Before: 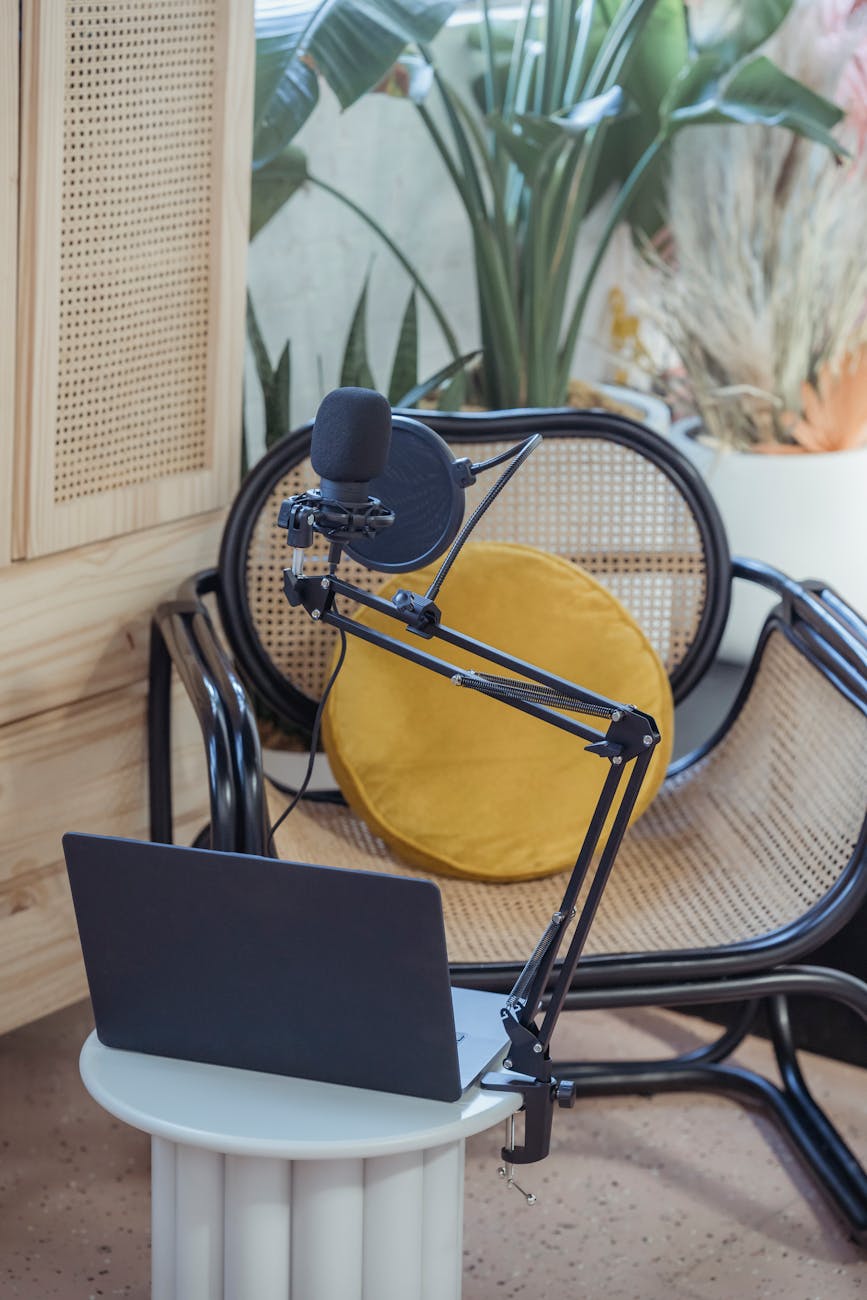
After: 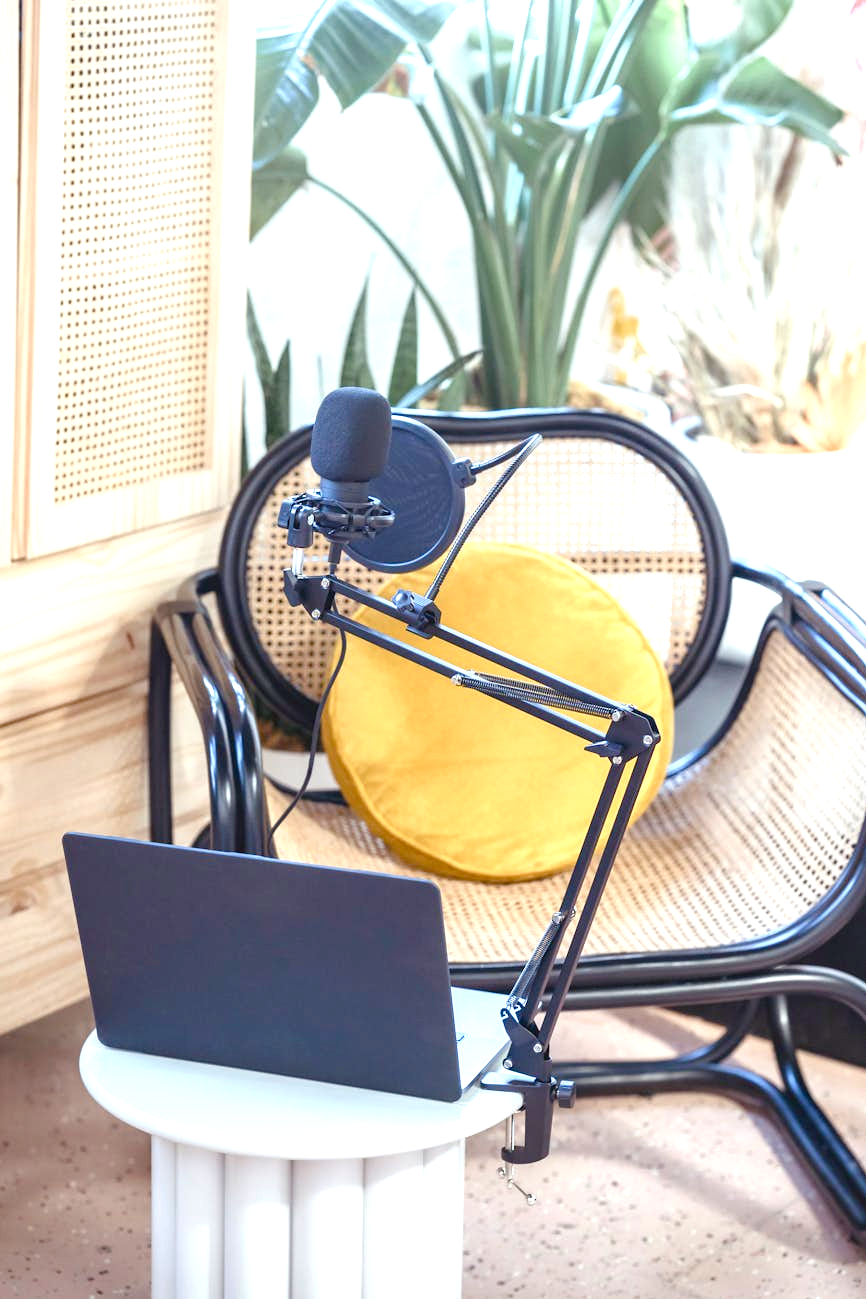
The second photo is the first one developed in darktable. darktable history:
contrast brightness saturation: saturation -0.062
exposure: black level correction 0, exposure 1.39 EV, compensate exposure bias true, compensate highlight preservation false
color balance rgb: perceptual saturation grading › global saturation 20%, perceptual saturation grading › highlights -25.287%, perceptual saturation grading › shadows 49.283%
